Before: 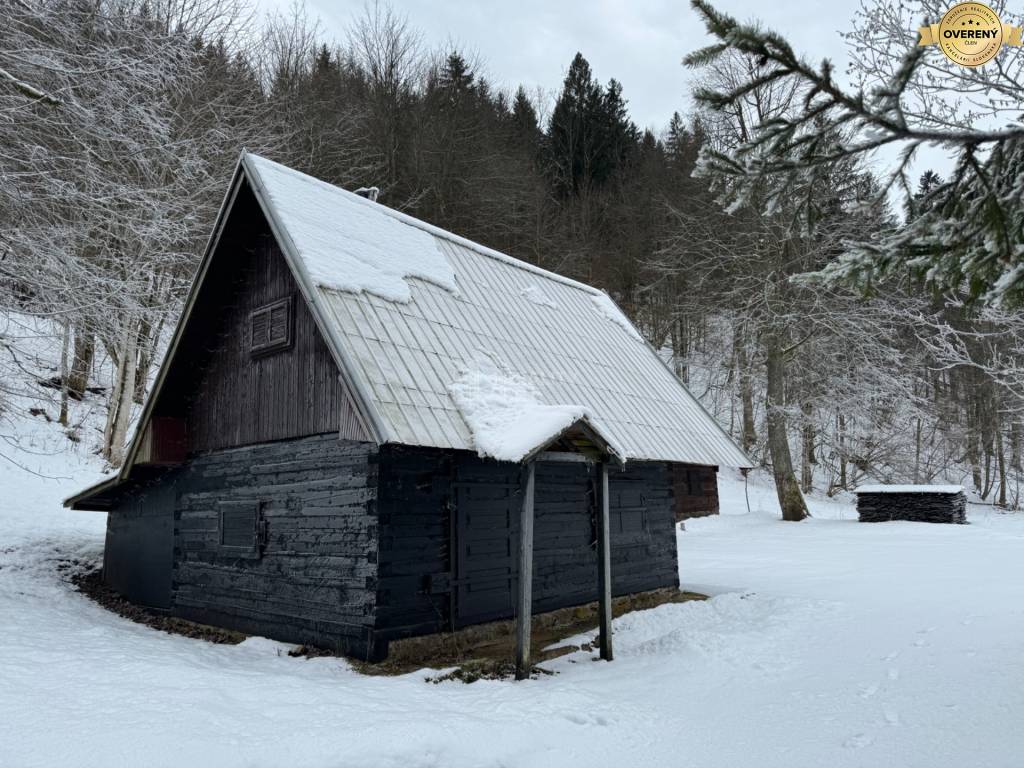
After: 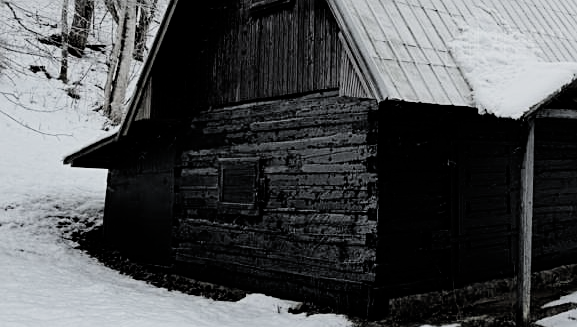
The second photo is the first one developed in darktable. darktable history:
crop: top 44.666%, right 43.561%, bottom 12.694%
sharpen: on, module defaults
filmic rgb: black relative exposure -5.15 EV, white relative exposure 3.97 EV, threshold 2.97 EV, hardness 2.88, contrast 1.301, highlights saturation mix -29.14%, color science v4 (2020), enable highlight reconstruction true
